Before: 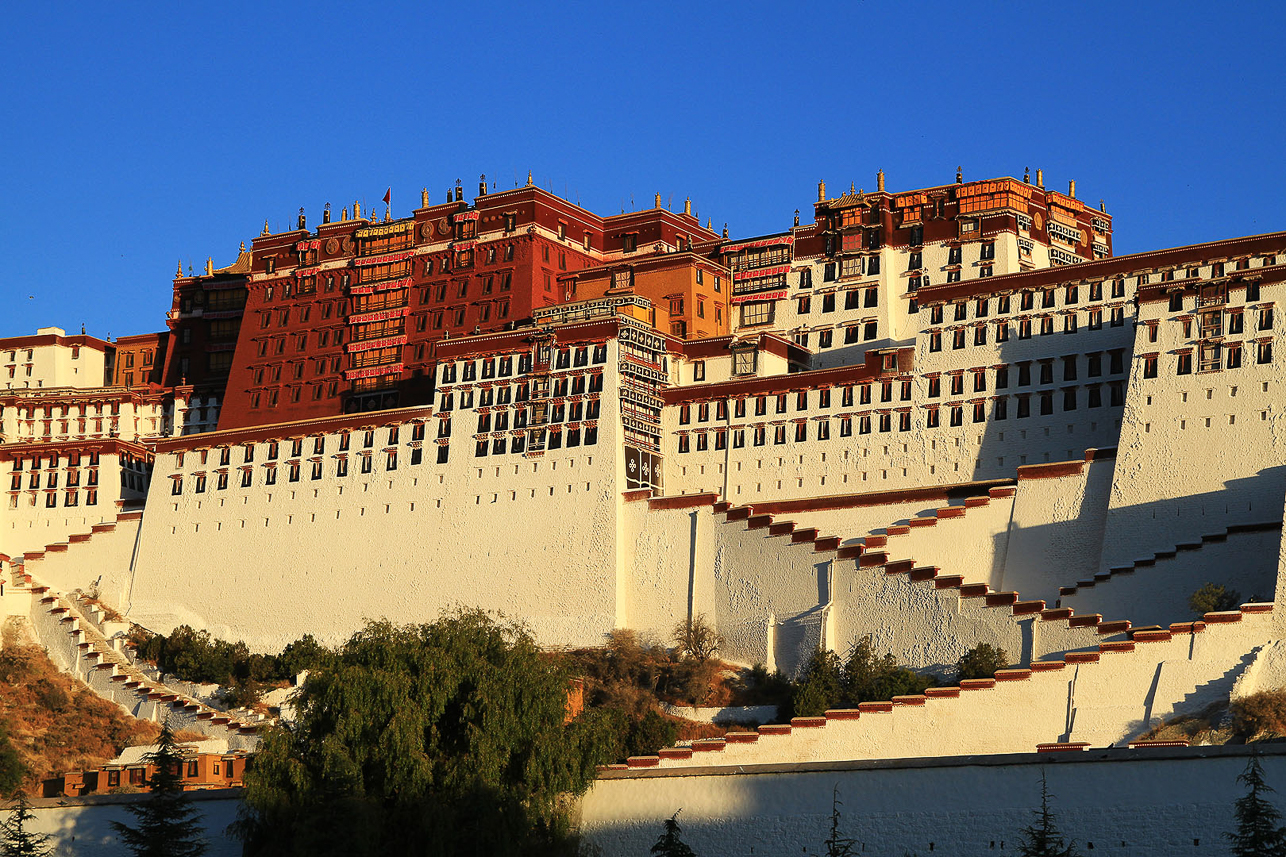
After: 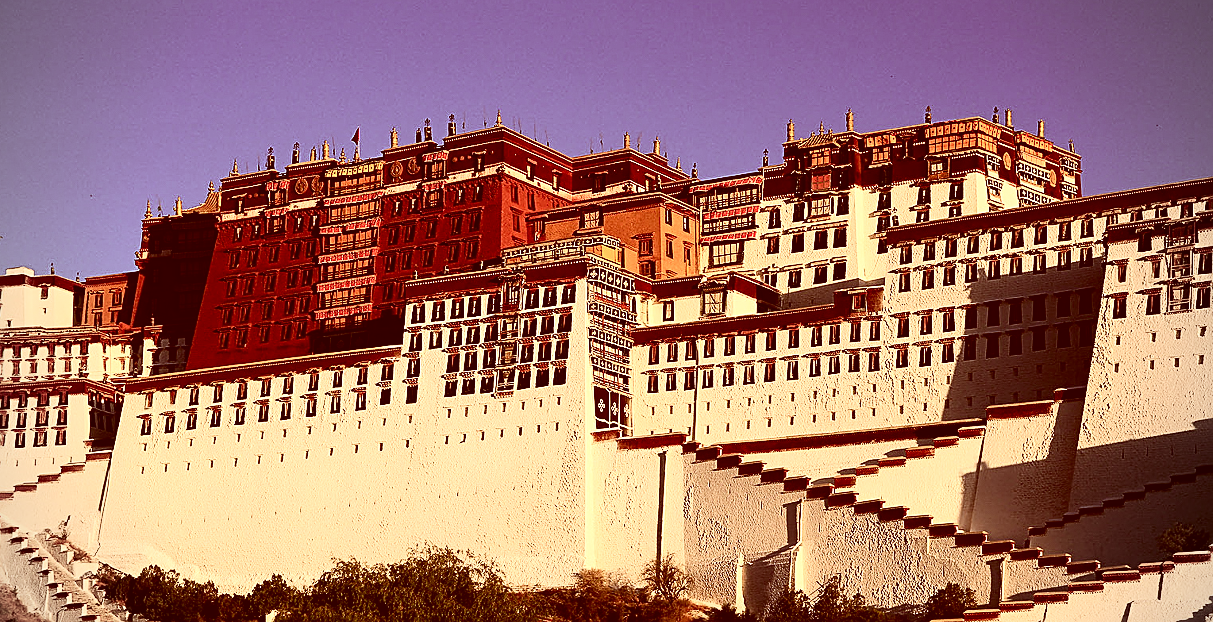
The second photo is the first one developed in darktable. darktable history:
exposure: black level correction 0, exposure 0.199 EV, compensate exposure bias true, compensate highlight preservation false
color correction: highlights a* 9.21, highlights b* 9.08, shadows a* 39.35, shadows b* 39.41, saturation 0.768
crop: left 2.471%, top 7.042%, right 3.186%, bottom 20.368%
local contrast: mode bilateral grid, contrast 20, coarseness 49, detail 119%, midtone range 0.2
vignetting: brightness -0.451, saturation -0.691
contrast brightness saturation: contrast 0.277
sharpen: on, module defaults
